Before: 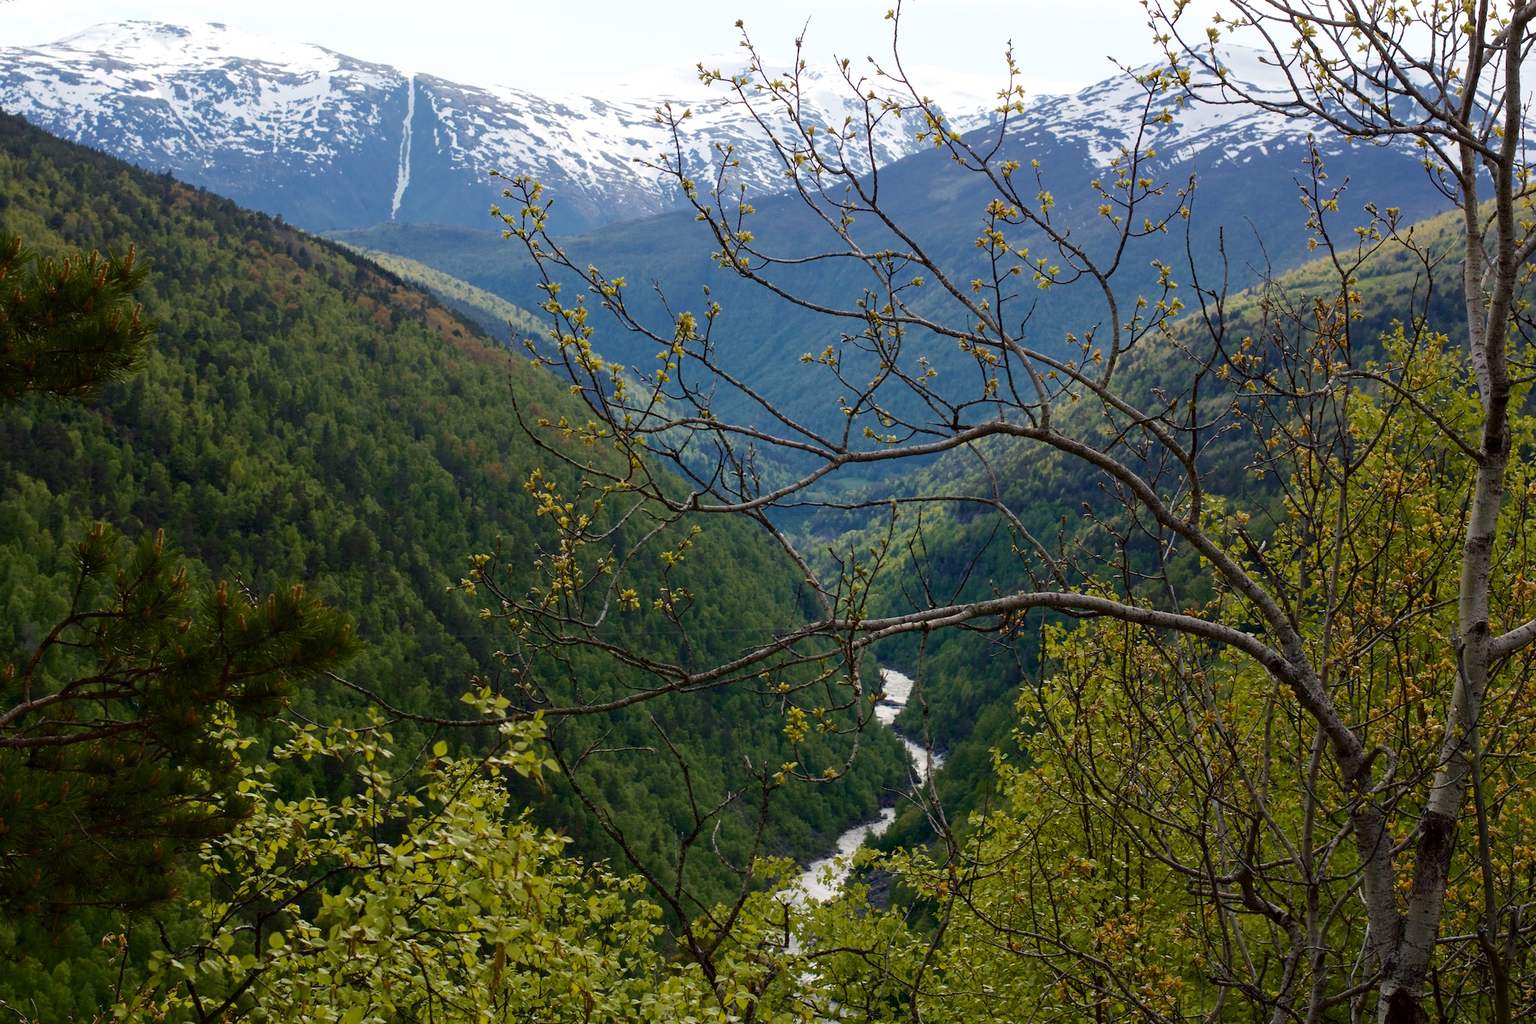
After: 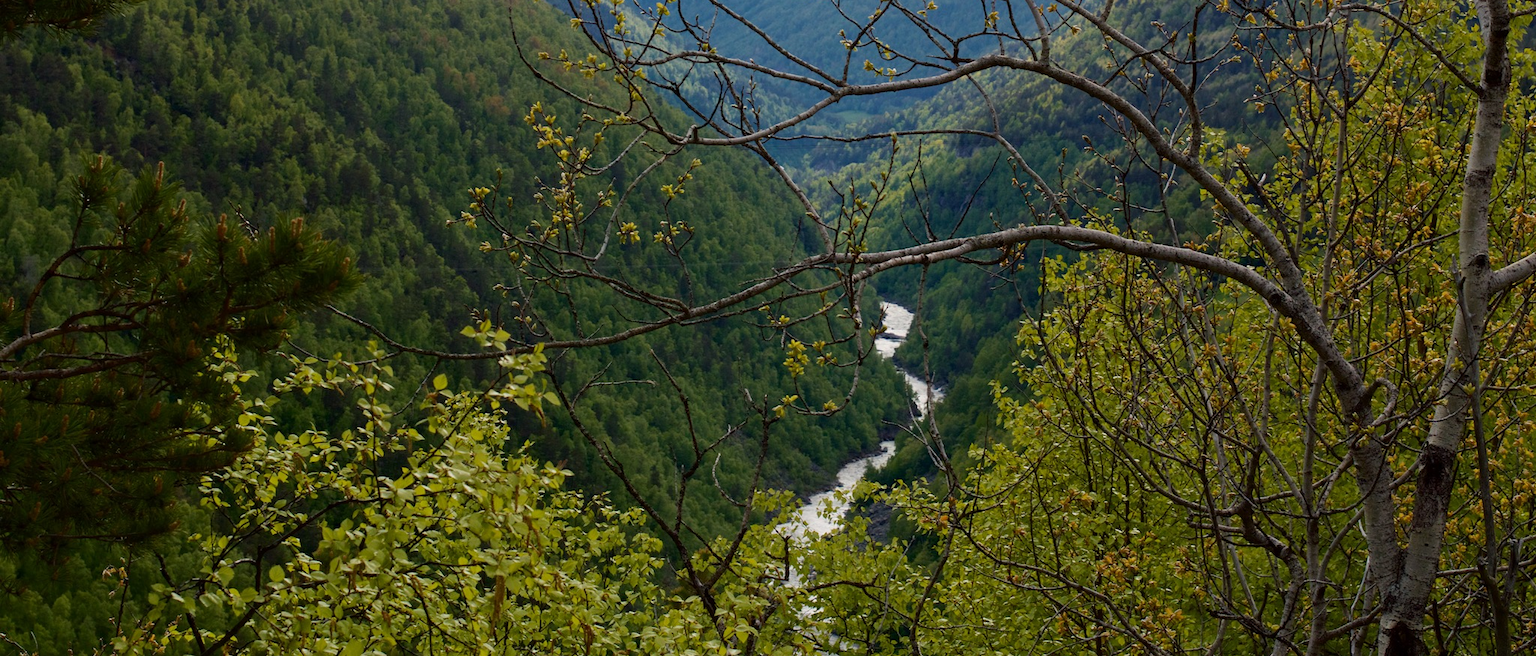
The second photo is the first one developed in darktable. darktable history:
crop and rotate: top 35.896%
